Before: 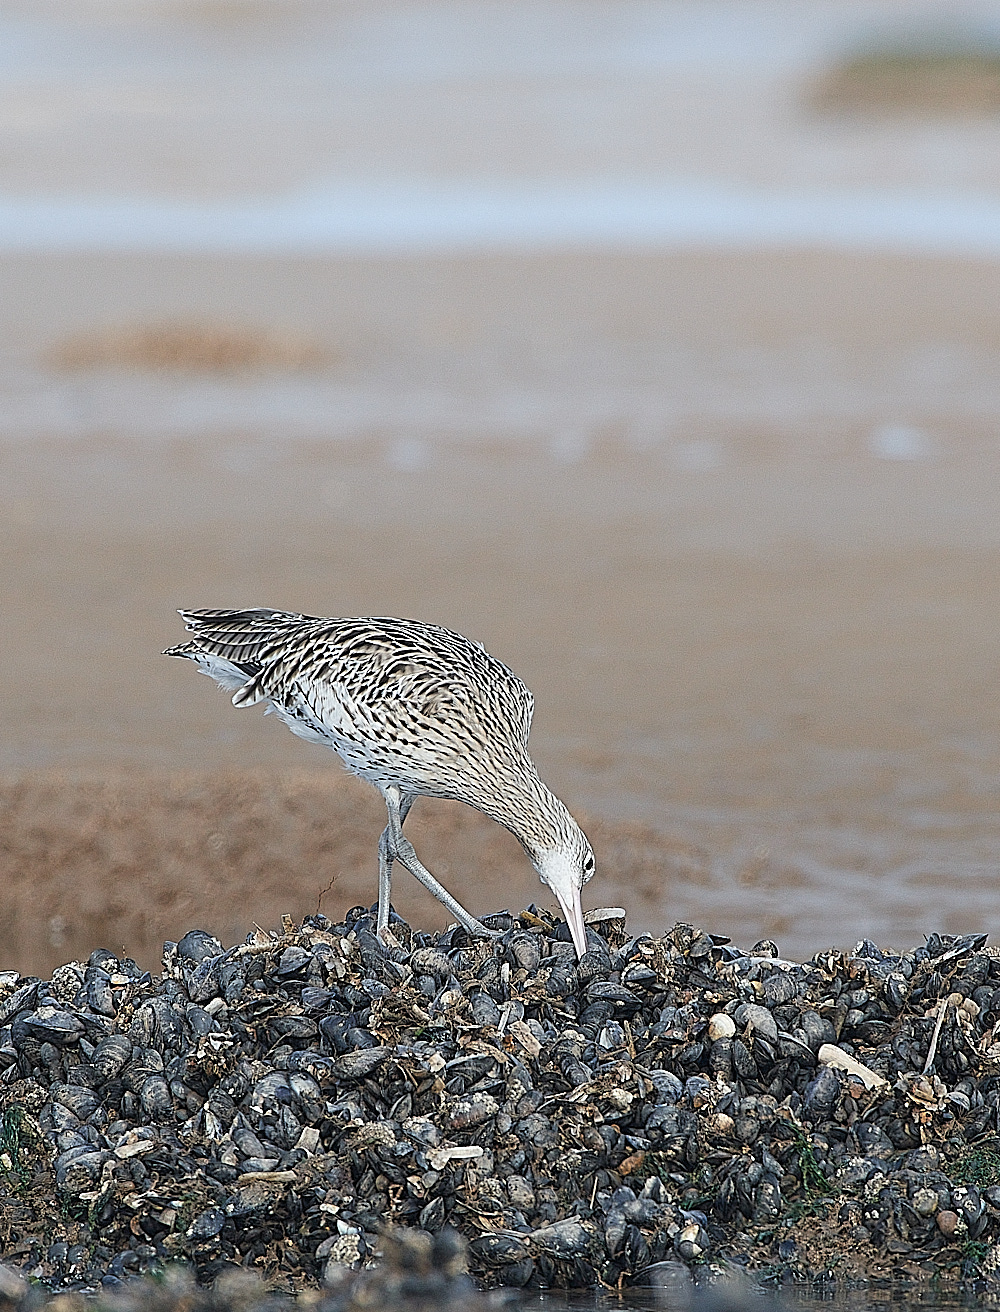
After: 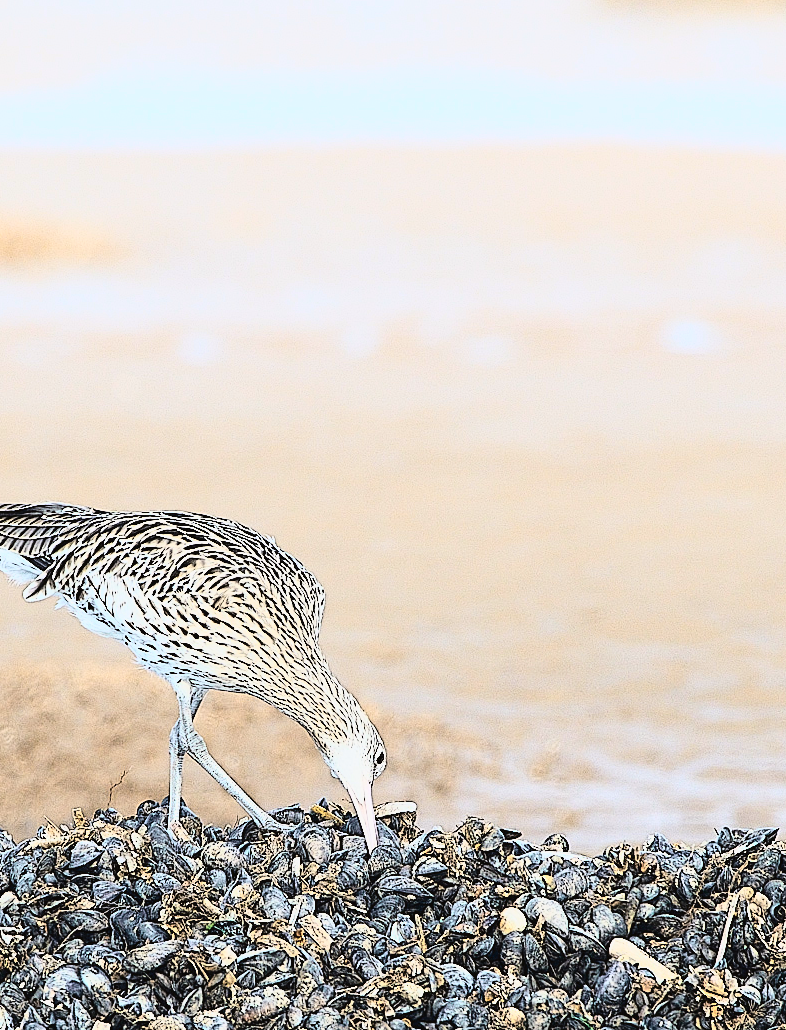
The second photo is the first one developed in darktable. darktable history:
crop and rotate: left 20.909%, top 8.085%, right 0.462%, bottom 13.37%
tone curve: curves: ch0 [(0, 0.023) (0.113, 0.084) (0.285, 0.301) (0.673, 0.796) (0.845, 0.932) (0.994, 0.971)]; ch1 [(0, 0) (0.456, 0.437) (0.498, 0.5) (0.57, 0.559) (0.631, 0.639) (1, 1)]; ch2 [(0, 0) (0.417, 0.44) (0.46, 0.453) (0.502, 0.507) (0.55, 0.57) (0.67, 0.712) (1, 1)], color space Lab, independent channels, preserve colors none
base curve: curves: ch0 [(0, 0) (0.028, 0.03) (0.121, 0.232) (0.46, 0.748) (0.859, 0.968) (1, 1)]
